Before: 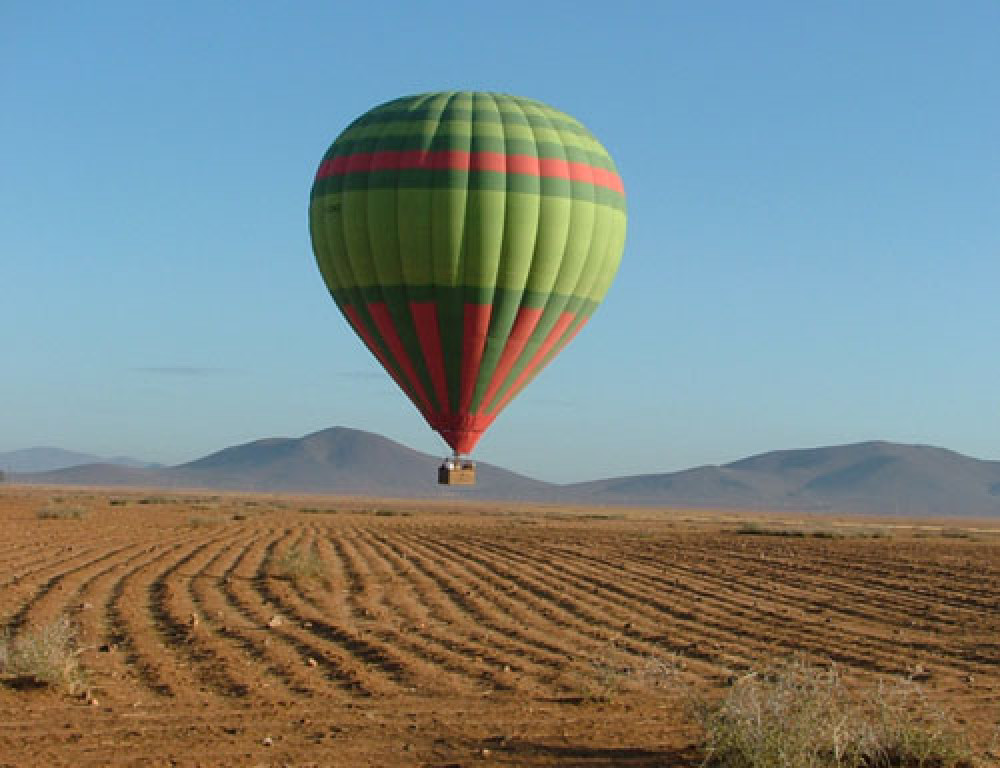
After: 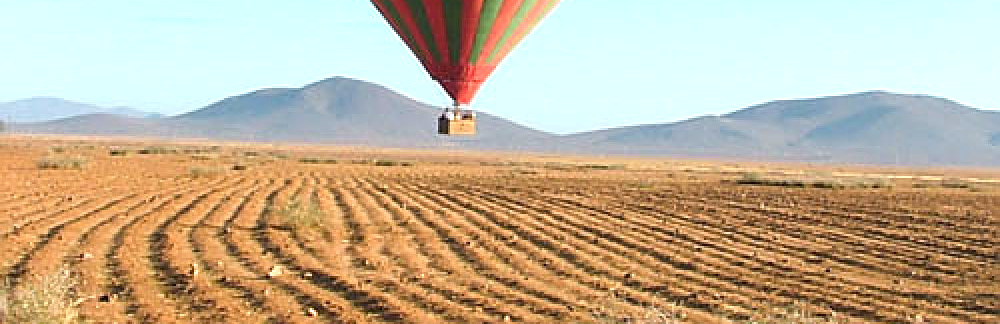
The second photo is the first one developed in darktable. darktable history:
crop: top 45.597%, bottom 12.179%
sharpen: amount 0.601
exposure: exposure 1.261 EV, compensate highlight preservation false
